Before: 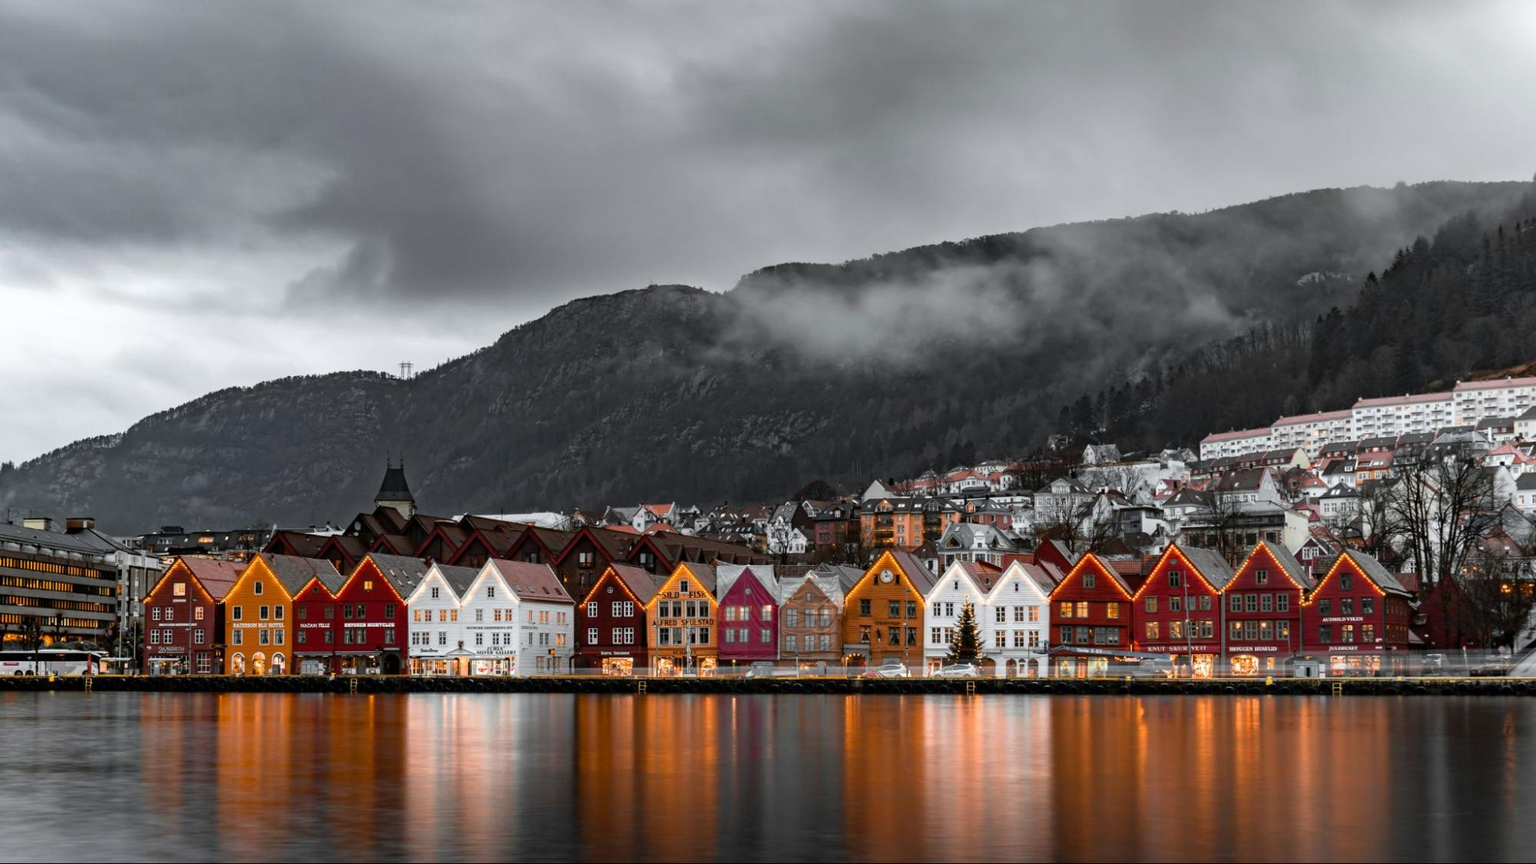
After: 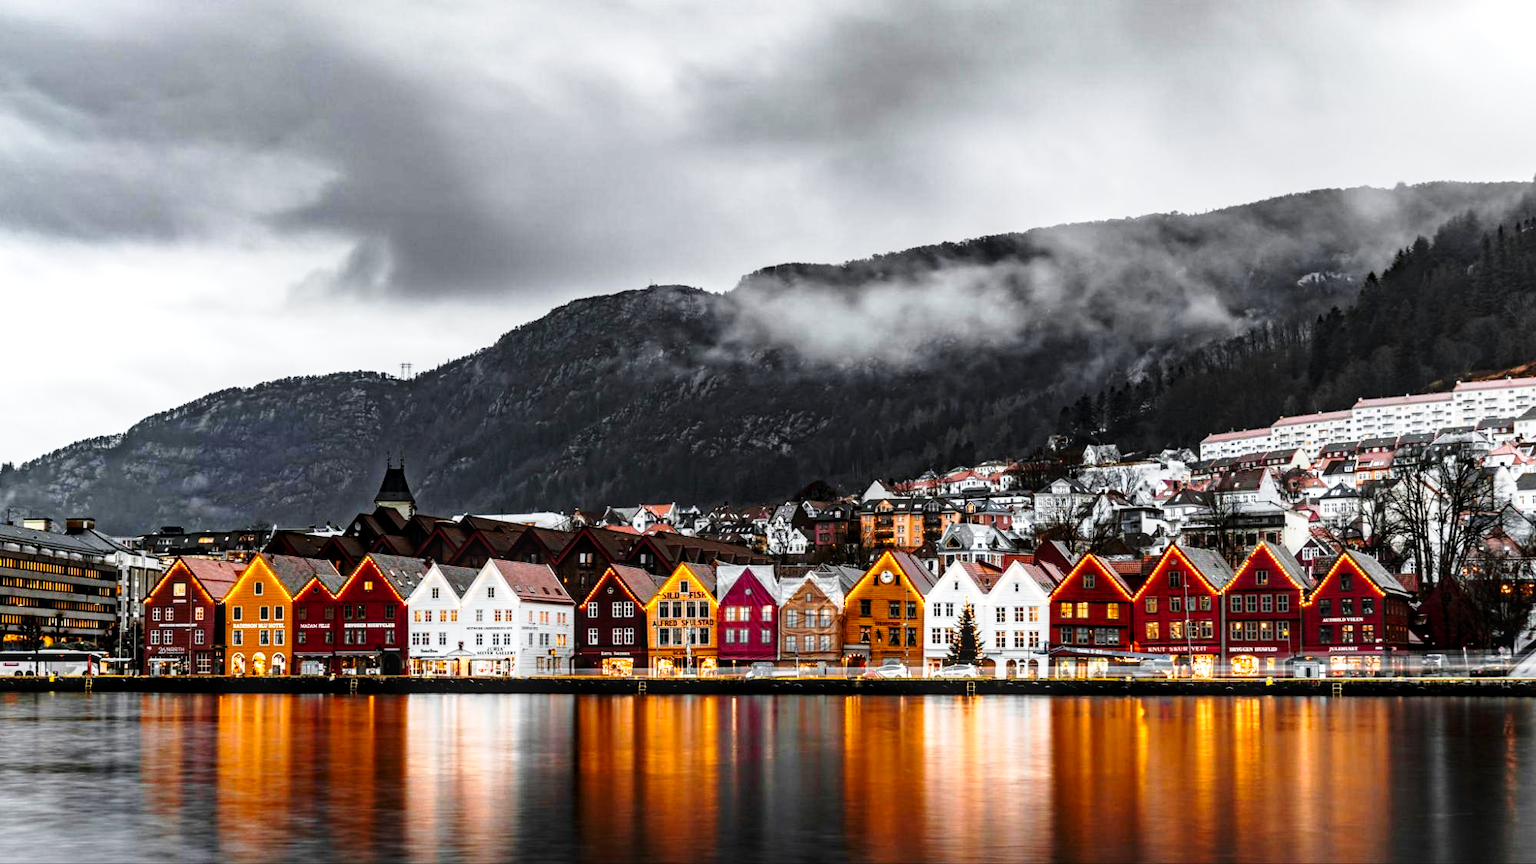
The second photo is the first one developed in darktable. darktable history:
color balance rgb: global offset › luminance -0.498%, perceptual saturation grading › global saturation 0.853%, perceptual brilliance grading › highlights 10.628%, perceptual brilliance grading › shadows -10.869%, global vibrance 30.024%, contrast 10.42%
local contrast: on, module defaults
base curve: curves: ch0 [(0, 0) (0.028, 0.03) (0.121, 0.232) (0.46, 0.748) (0.859, 0.968) (1, 1)], preserve colors none
